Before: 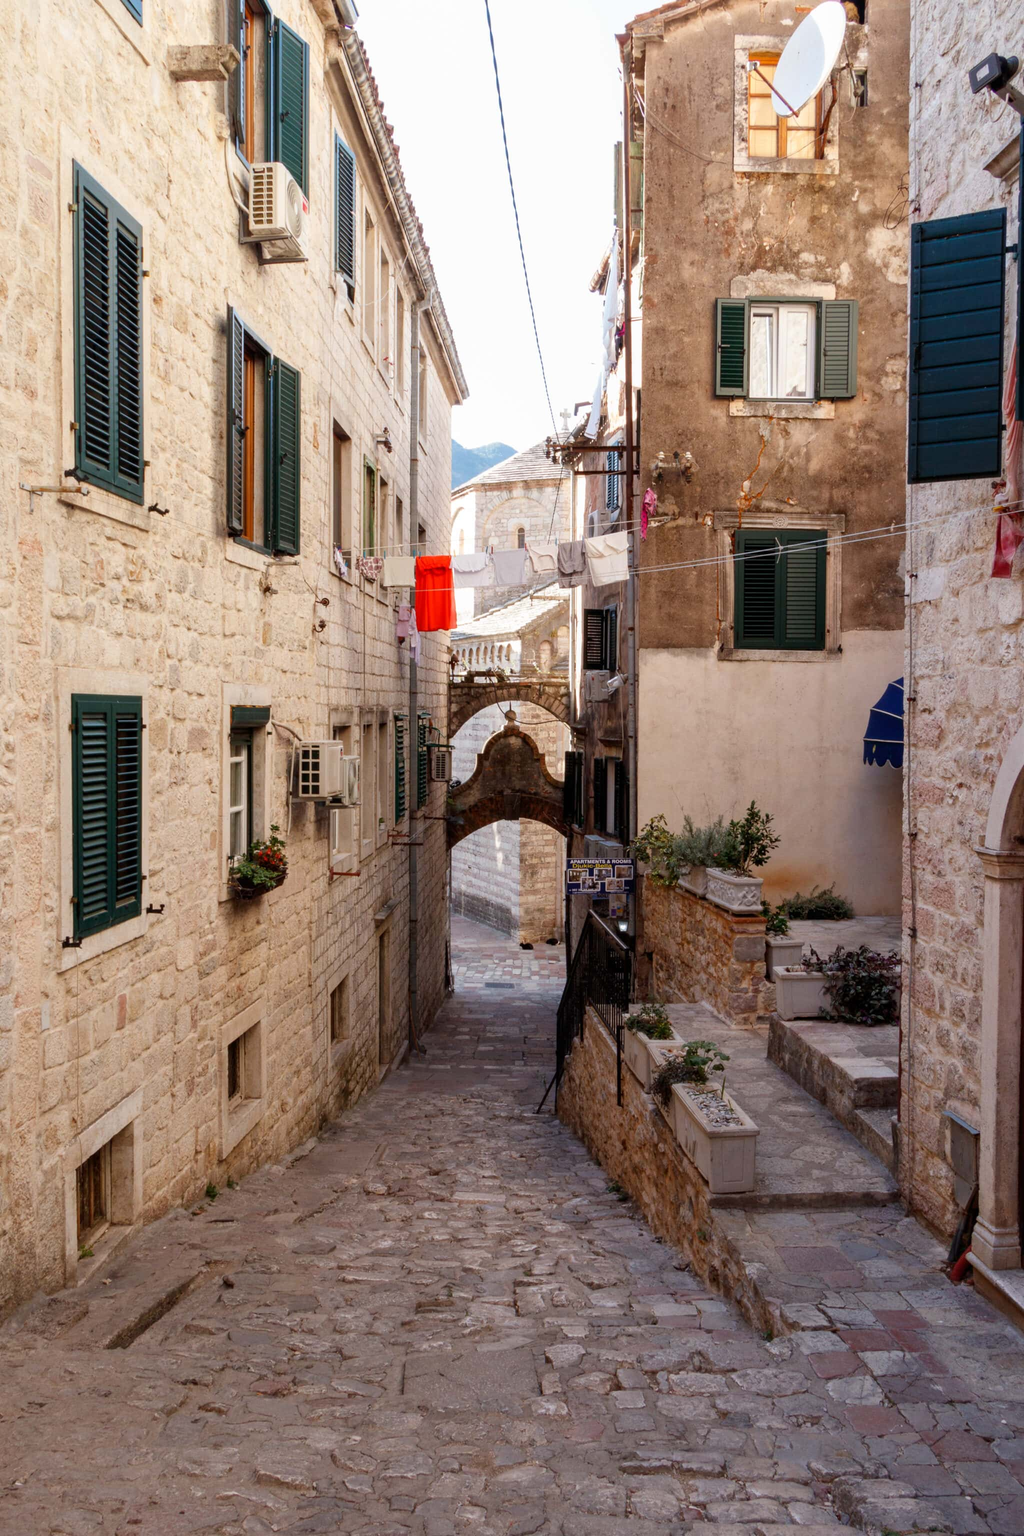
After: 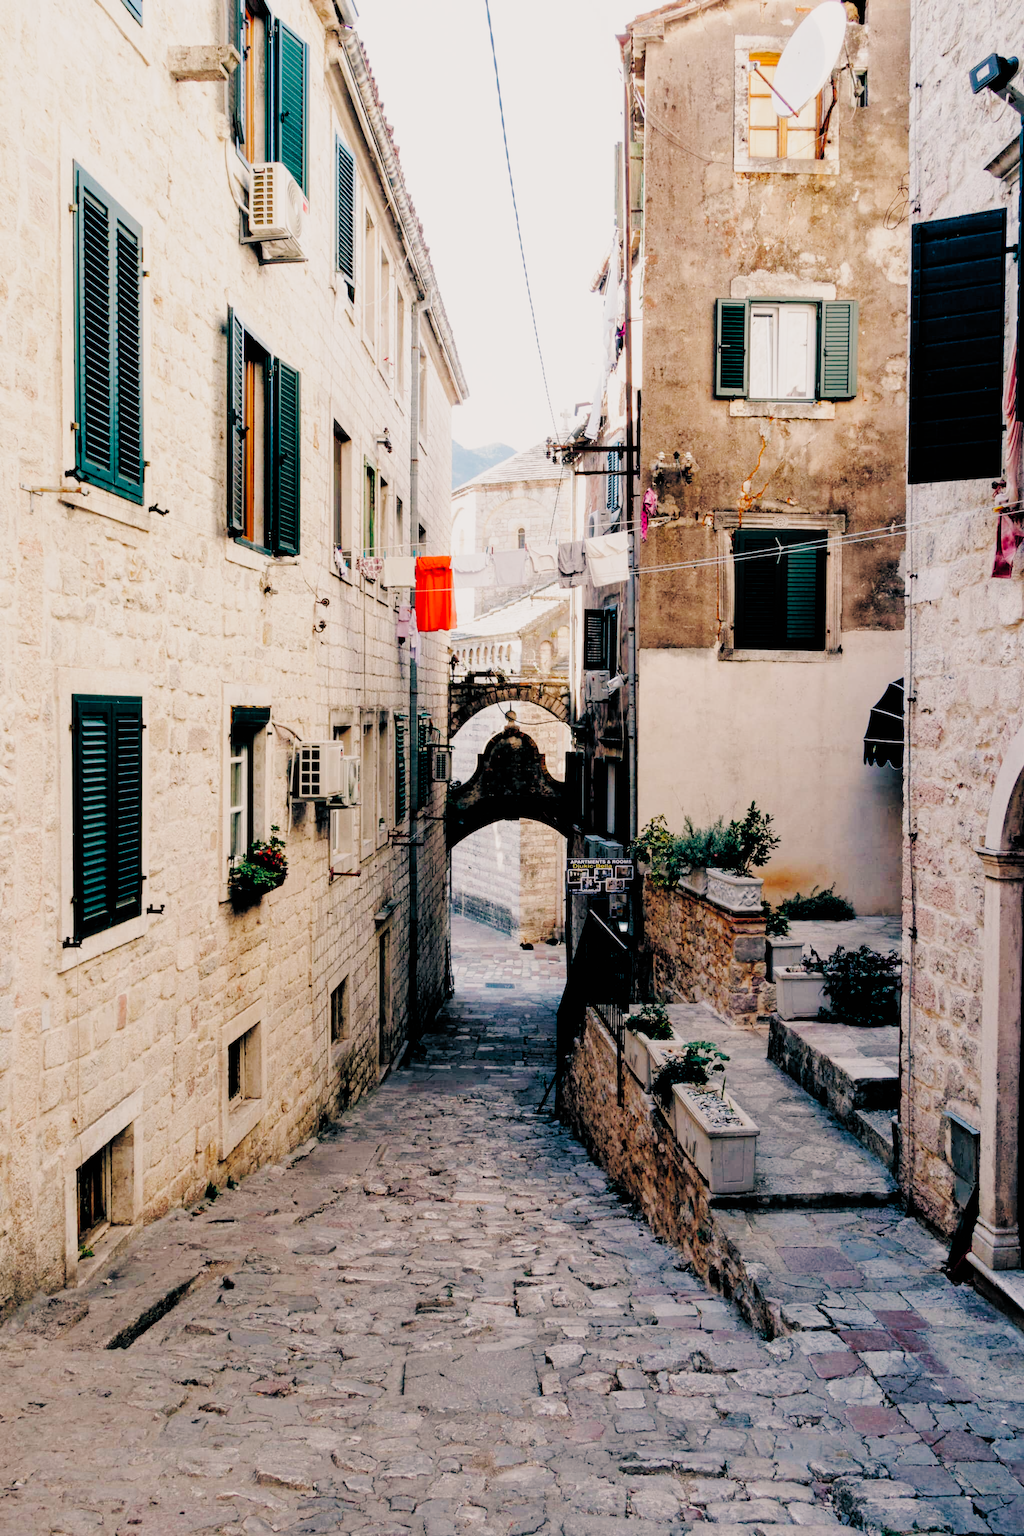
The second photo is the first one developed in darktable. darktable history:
filmic rgb: black relative exposure -2.85 EV, white relative exposure 4.56 EV, hardness 1.77, contrast 1.25, preserve chrominance no, color science v5 (2021)
color balance: lift [1.006, 0.985, 1.002, 1.015], gamma [1, 0.953, 1.008, 1.047], gain [1.076, 1.13, 1.004, 0.87]
tone curve: curves: ch0 [(0, 0) (0.003, 0.004) (0.011, 0.014) (0.025, 0.032) (0.044, 0.057) (0.069, 0.089) (0.1, 0.128) (0.136, 0.174) (0.177, 0.227) (0.224, 0.287) (0.277, 0.354) (0.335, 0.427) (0.399, 0.507) (0.468, 0.582) (0.543, 0.653) (0.623, 0.726) (0.709, 0.799) (0.801, 0.876) (0.898, 0.937) (1, 1)], preserve colors none
